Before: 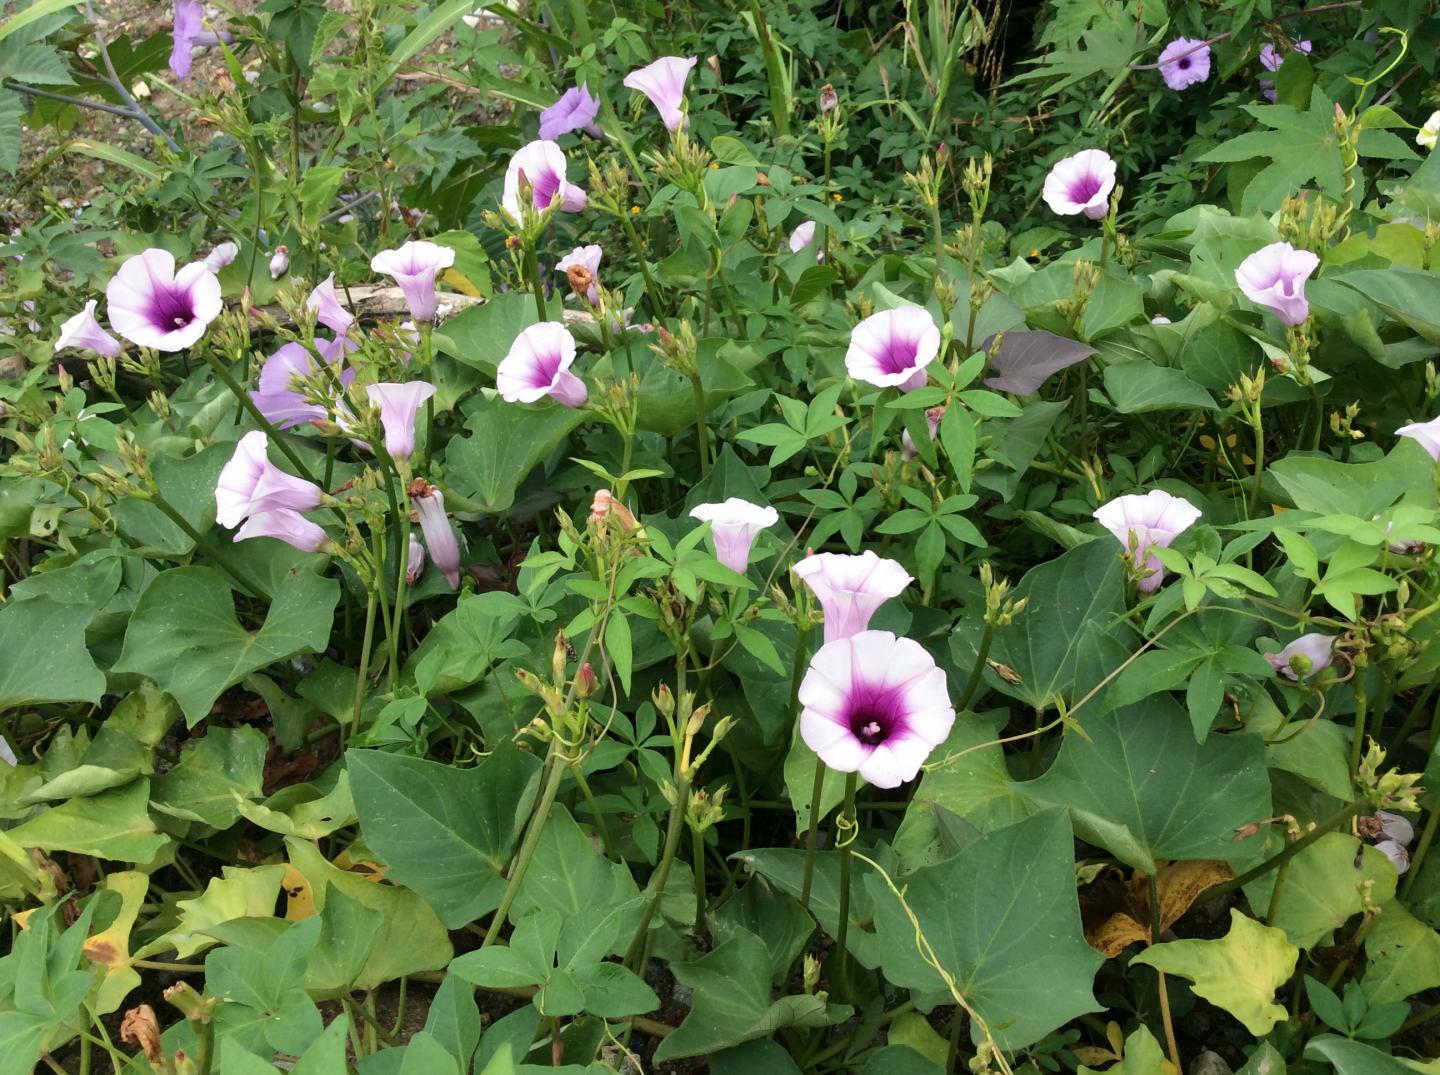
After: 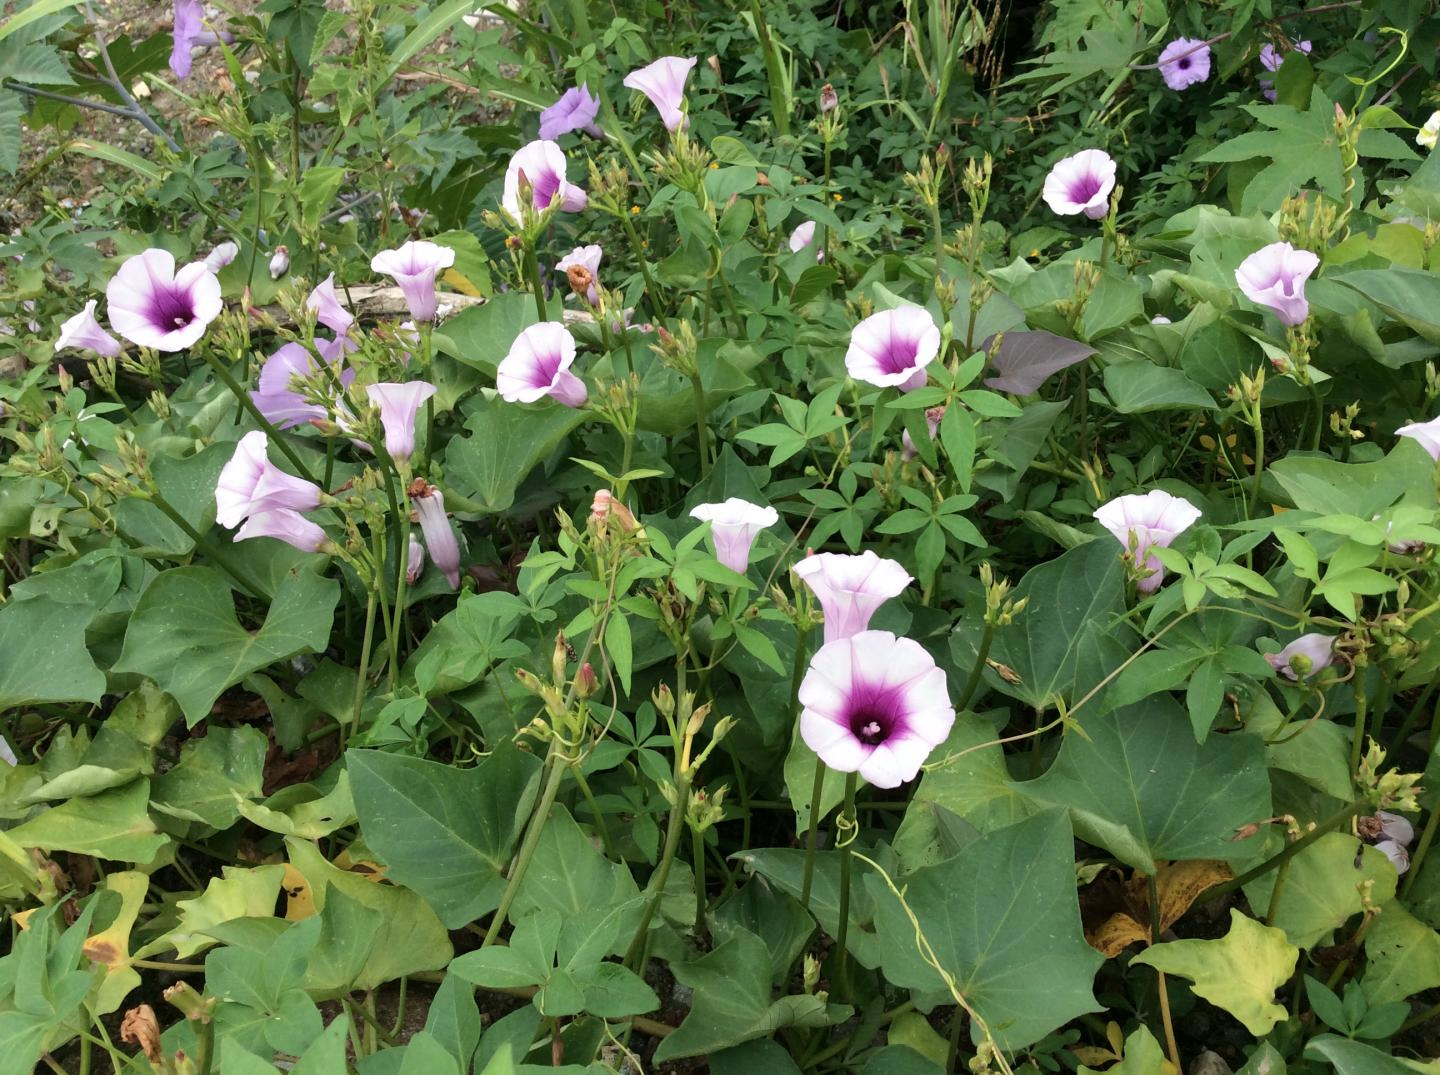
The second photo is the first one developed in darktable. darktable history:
contrast brightness saturation: contrast 0.012, saturation -0.069
